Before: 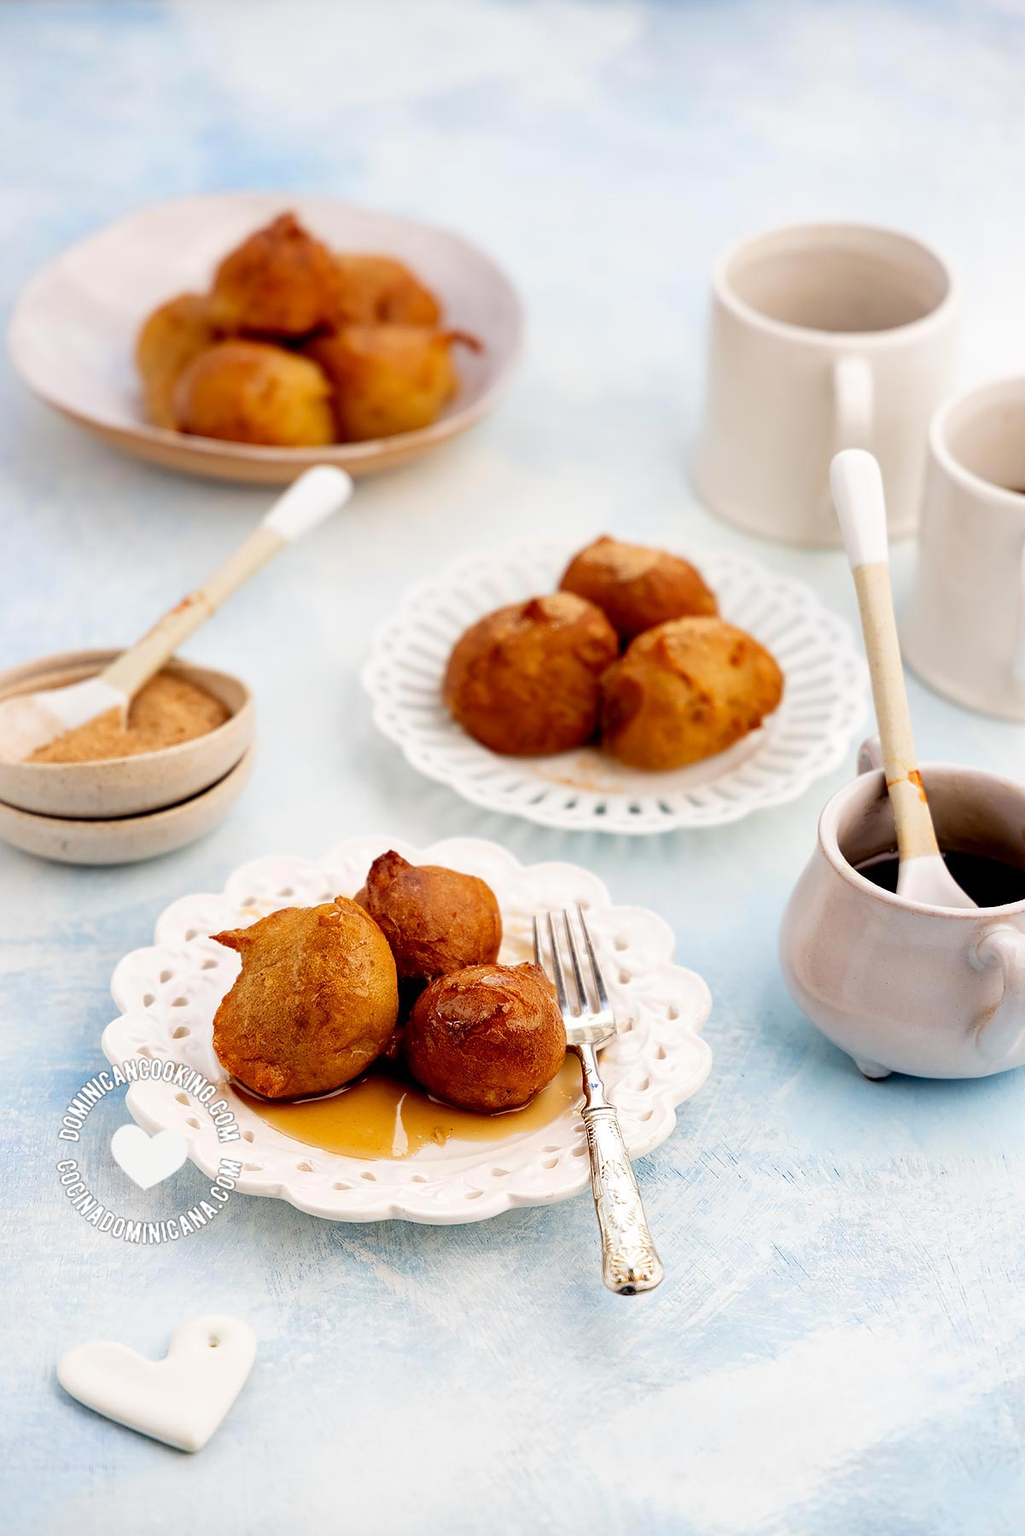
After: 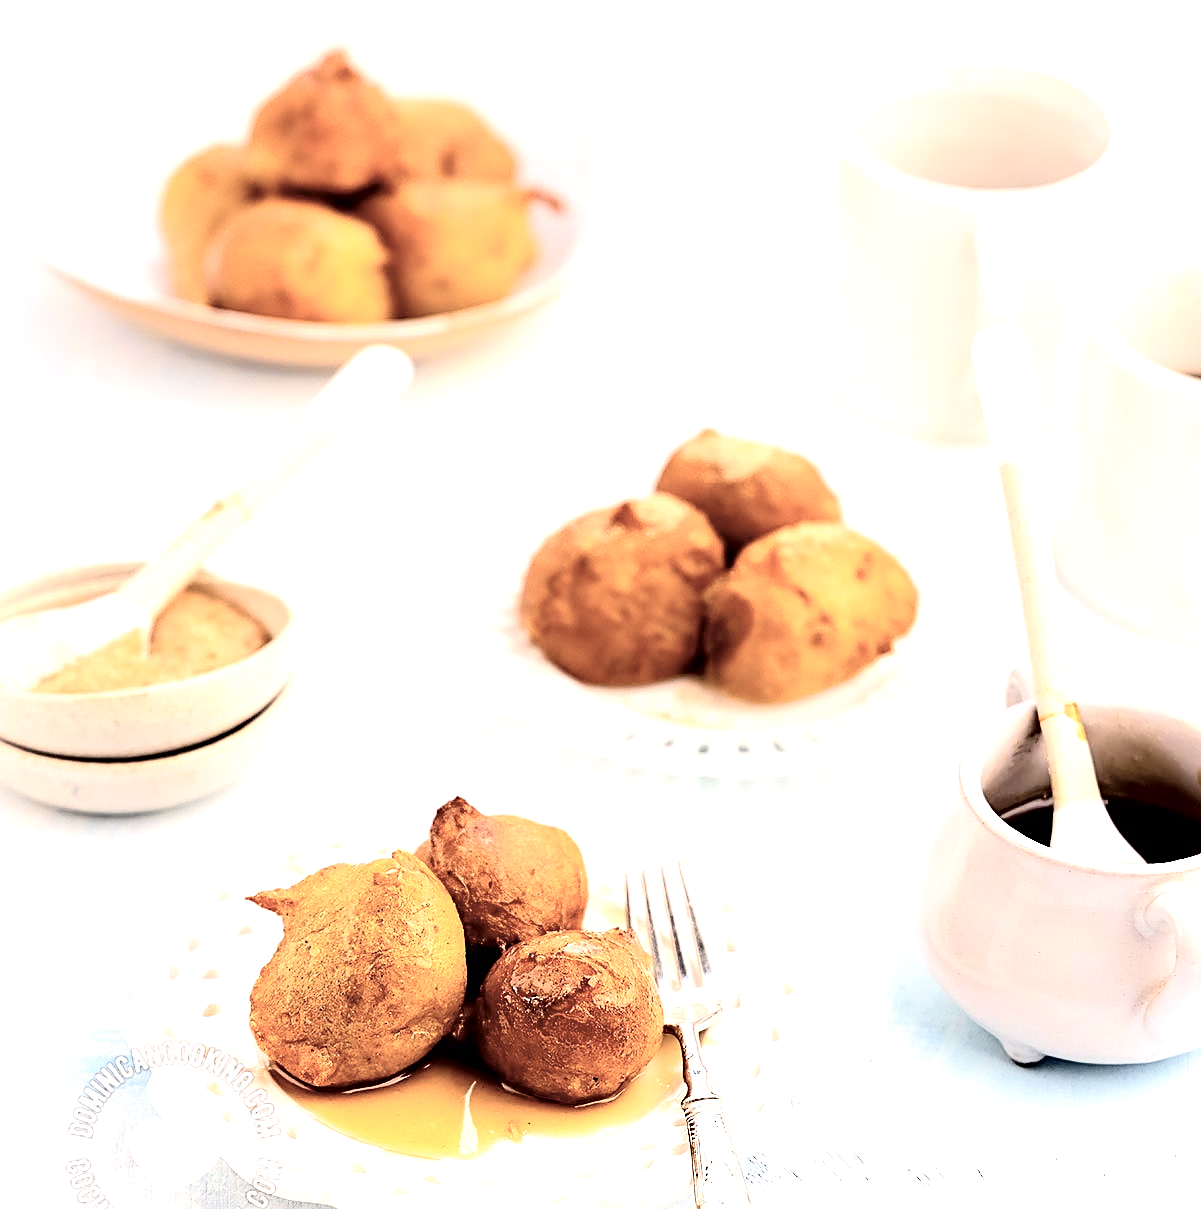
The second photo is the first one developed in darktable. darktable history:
sharpen: on, module defaults
exposure: black level correction 0, exposure 1.101 EV, compensate exposure bias true, compensate highlight preservation false
tone equalizer: edges refinement/feathering 500, mask exposure compensation -1.57 EV, preserve details no
crop: top 11.161%, bottom 21.662%
tone curve: curves: ch0 [(0, 0) (0.082, 0.02) (0.129, 0.078) (0.275, 0.301) (0.67, 0.809) (1, 1)], color space Lab, independent channels, preserve colors none
color correction: highlights a* 5.57, highlights b* 5.19, saturation 0.626
color balance rgb: shadows lift › luminance -9.46%, linear chroma grading › global chroma 8.706%, perceptual saturation grading › global saturation -0.097%
